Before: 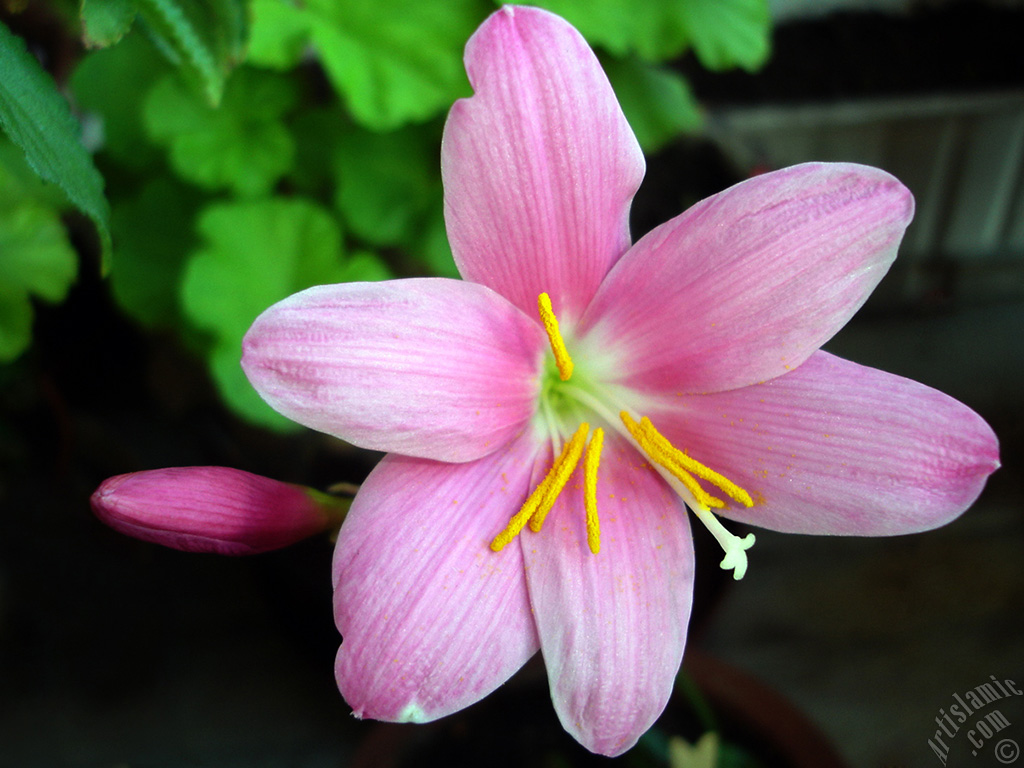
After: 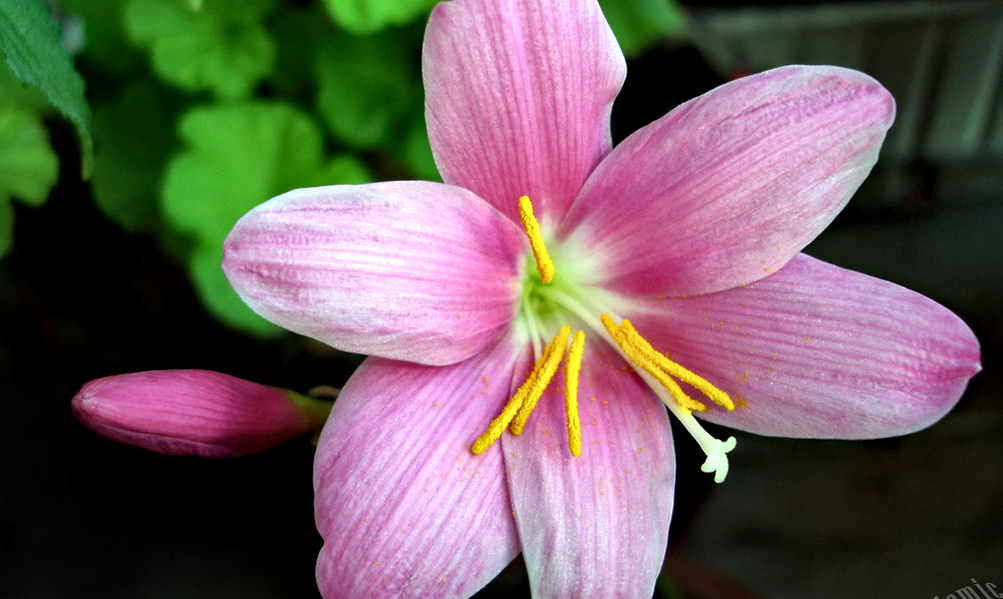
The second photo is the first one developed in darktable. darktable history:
haze removal: compatibility mode true, adaptive false
exposure: compensate exposure bias true, compensate highlight preservation false
contrast brightness saturation: saturation -0.046
local contrast: mode bilateral grid, contrast 26, coarseness 61, detail 151%, midtone range 0.2
crop and rotate: left 1.882%, top 12.71%, right 0.163%, bottom 9.231%
